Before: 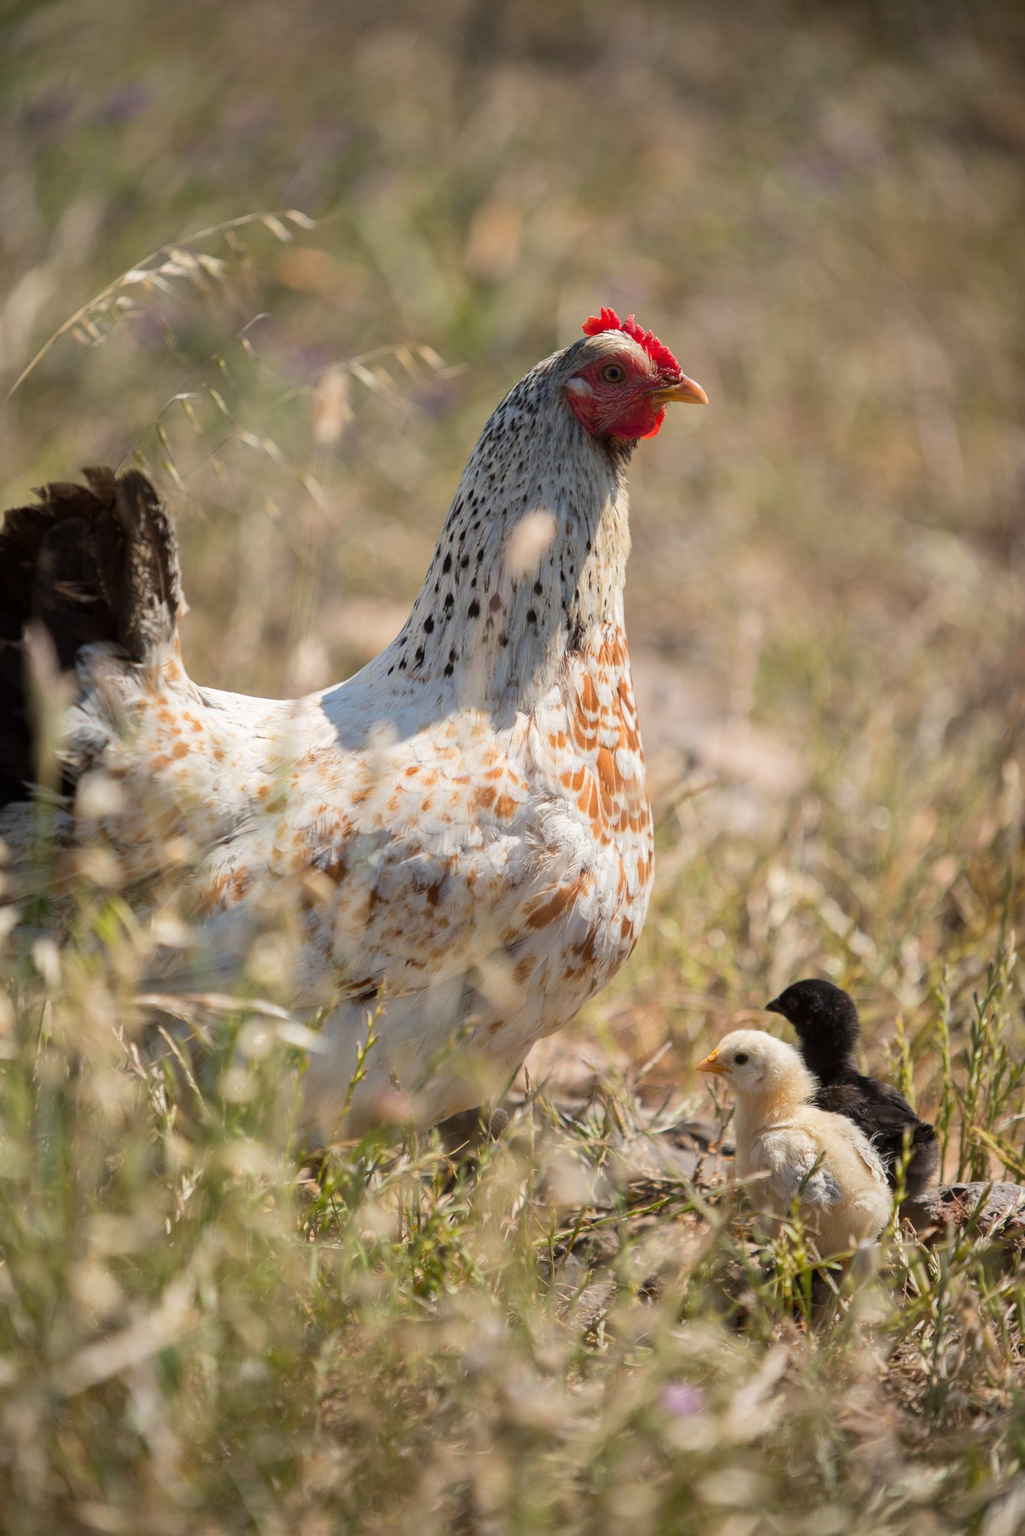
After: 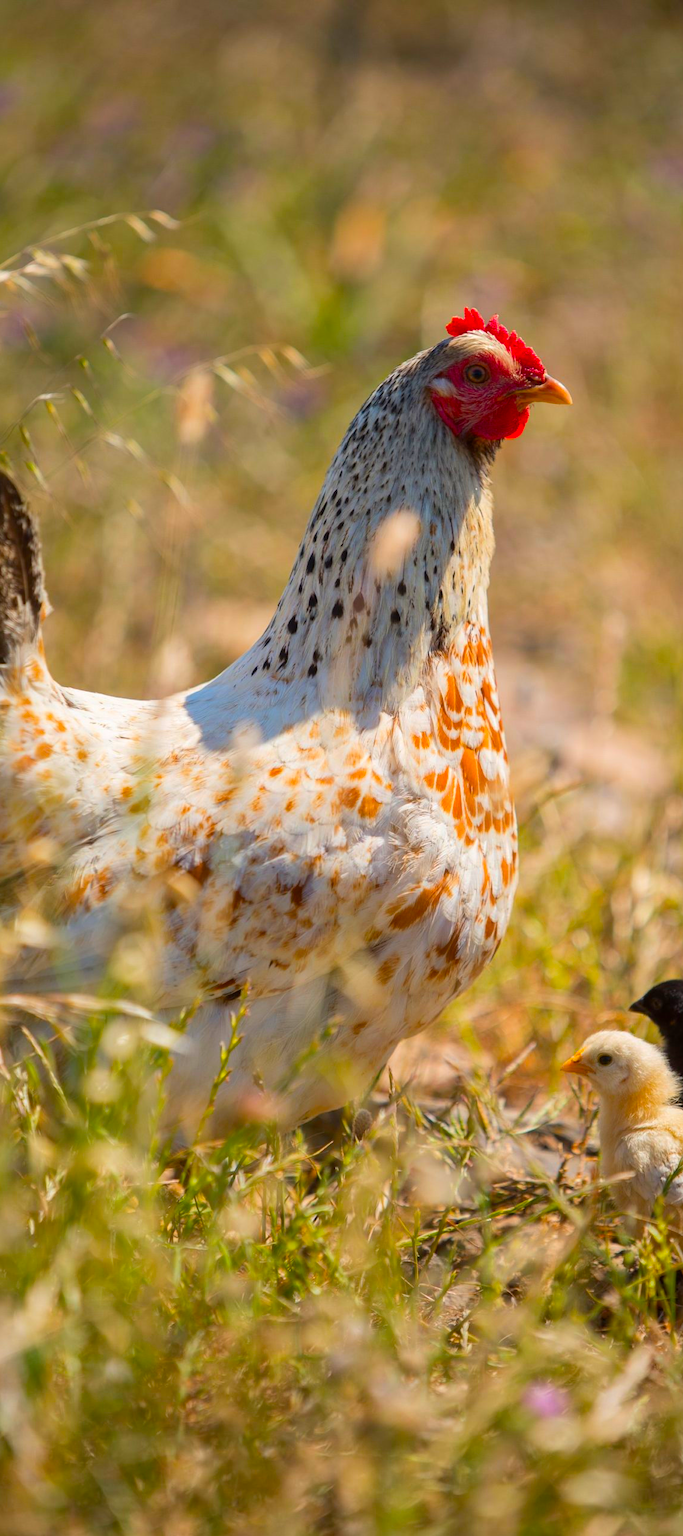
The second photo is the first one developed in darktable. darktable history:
color balance rgb: perceptual saturation grading › global saturation 25%, global vibrance 20%
crop and rotate: left 13.342%, right 19.991%
color correction: saturation 1.32
